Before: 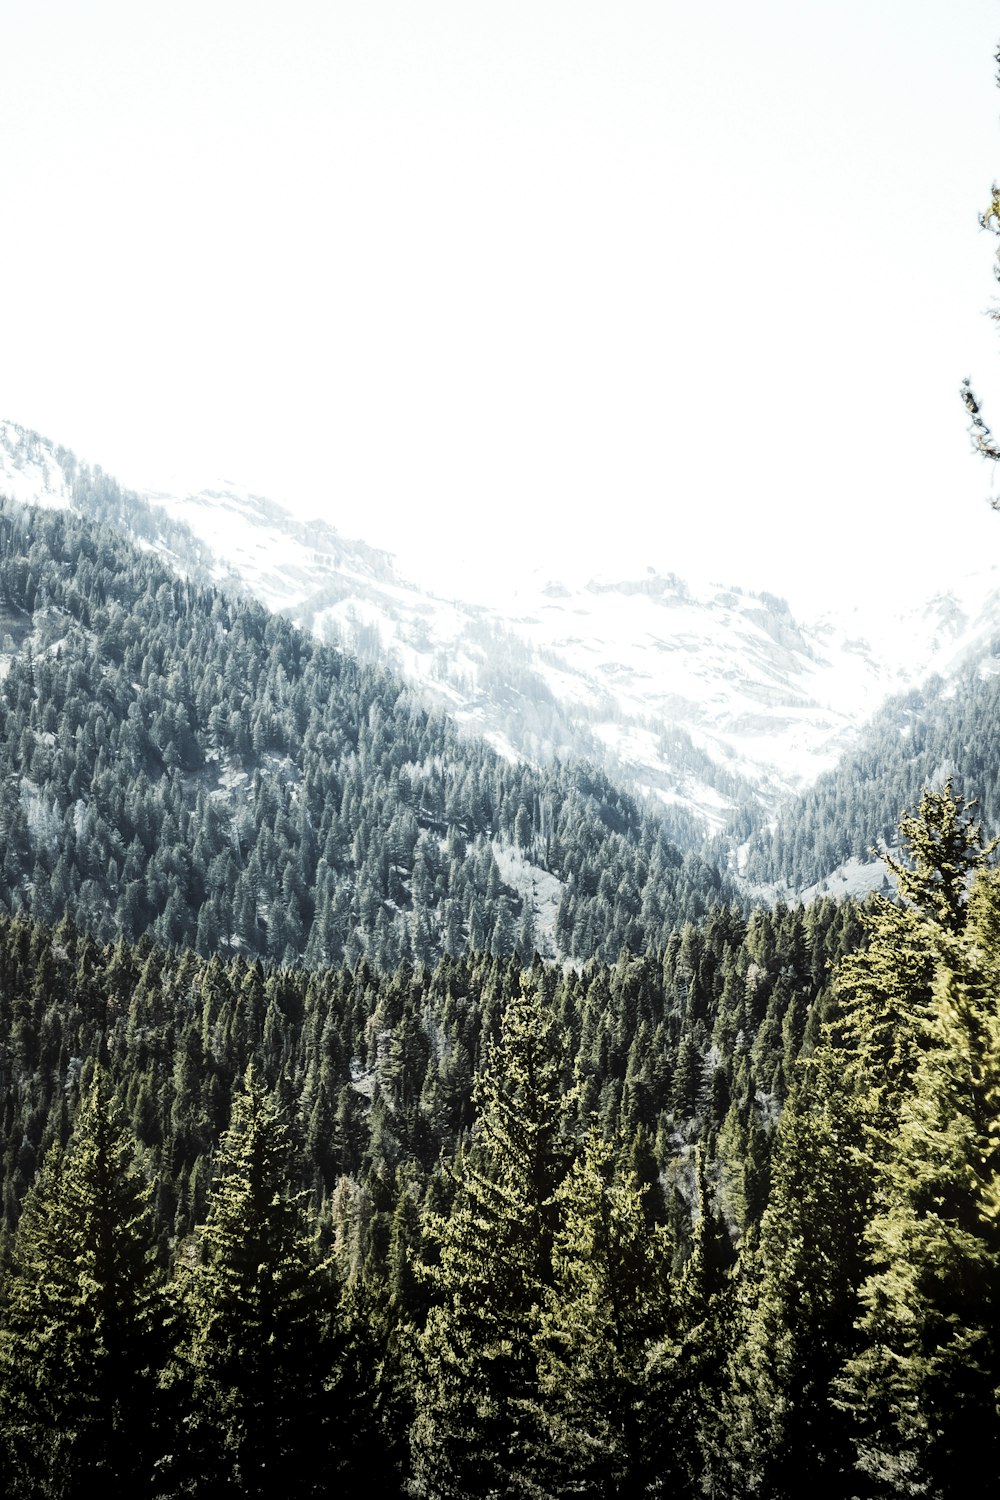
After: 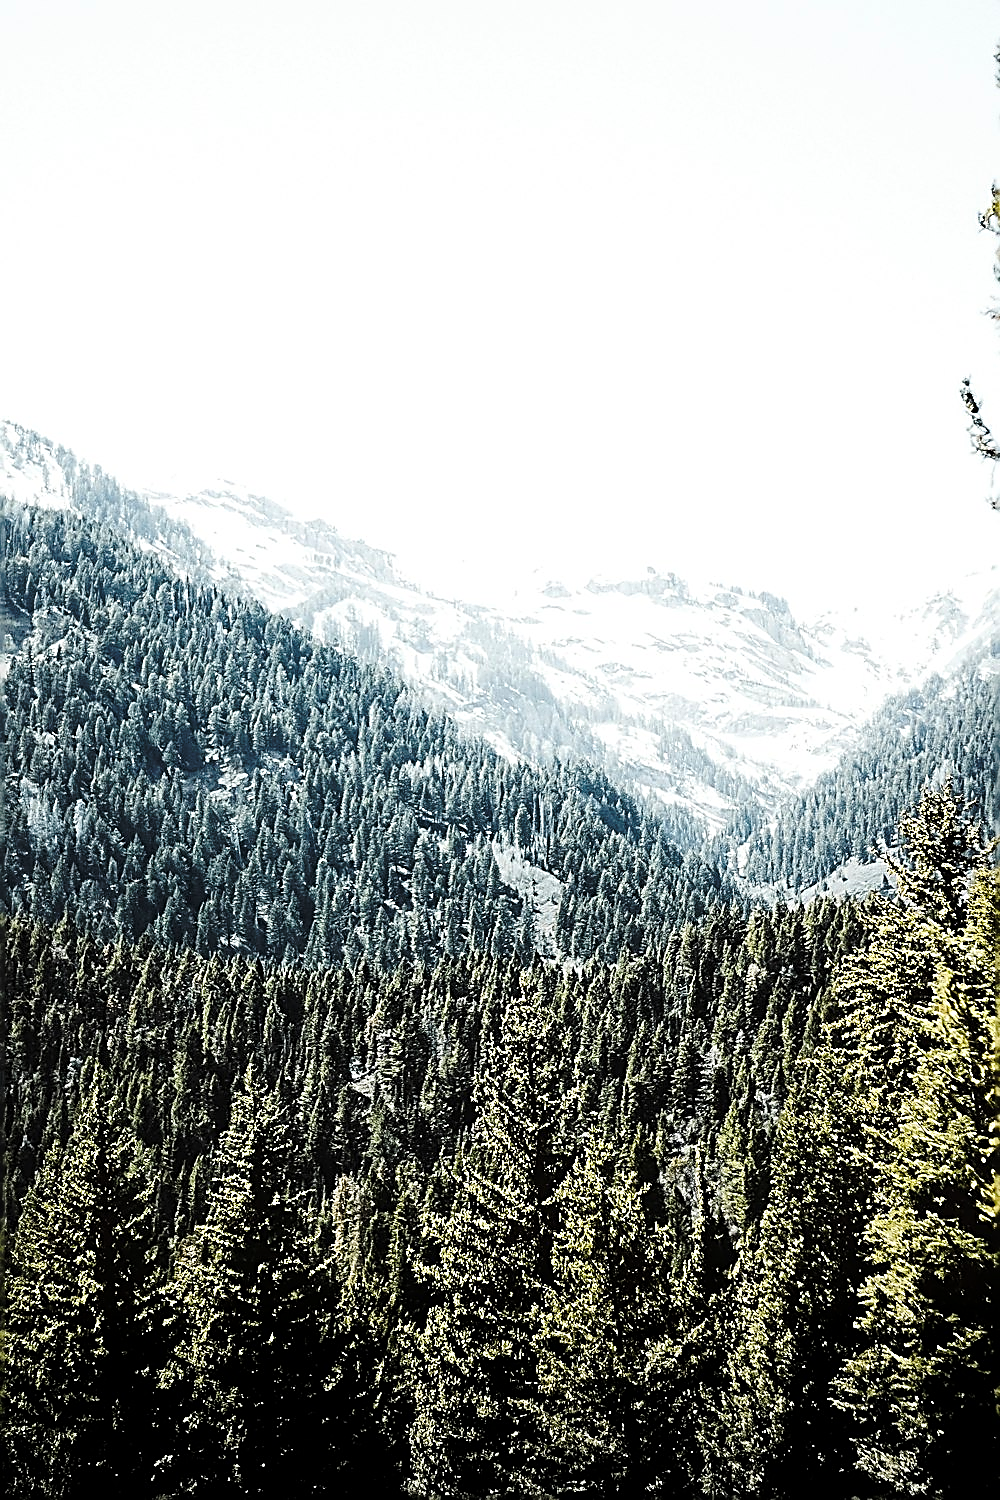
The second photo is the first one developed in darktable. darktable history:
sharpen: amount 1.994
base curve: curves: ch0 [(0, 0) (0.073, 0.04) (0.157, 0.139) (0.492, 0.492) (0.758, 0.758) (1, 1)], preserve colors none
